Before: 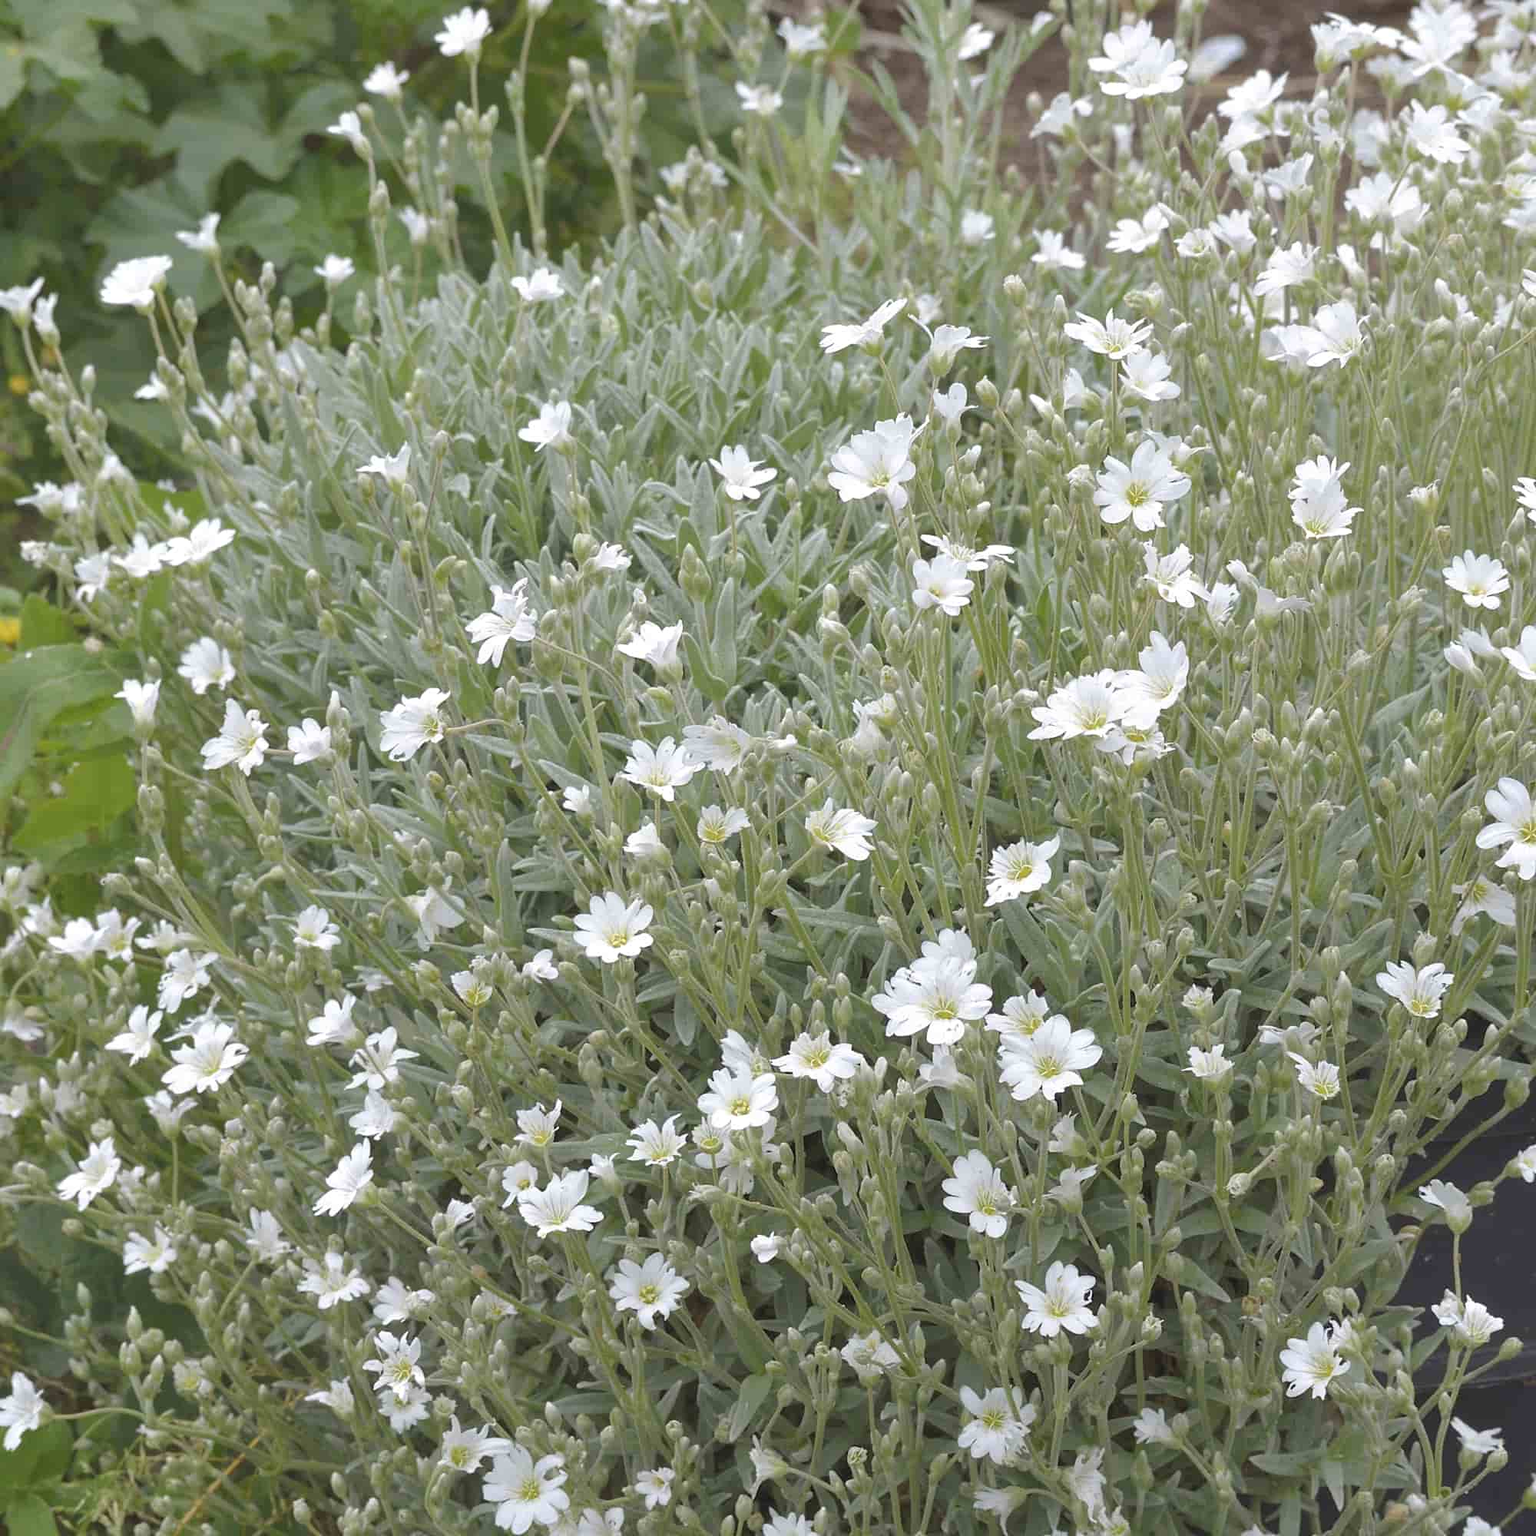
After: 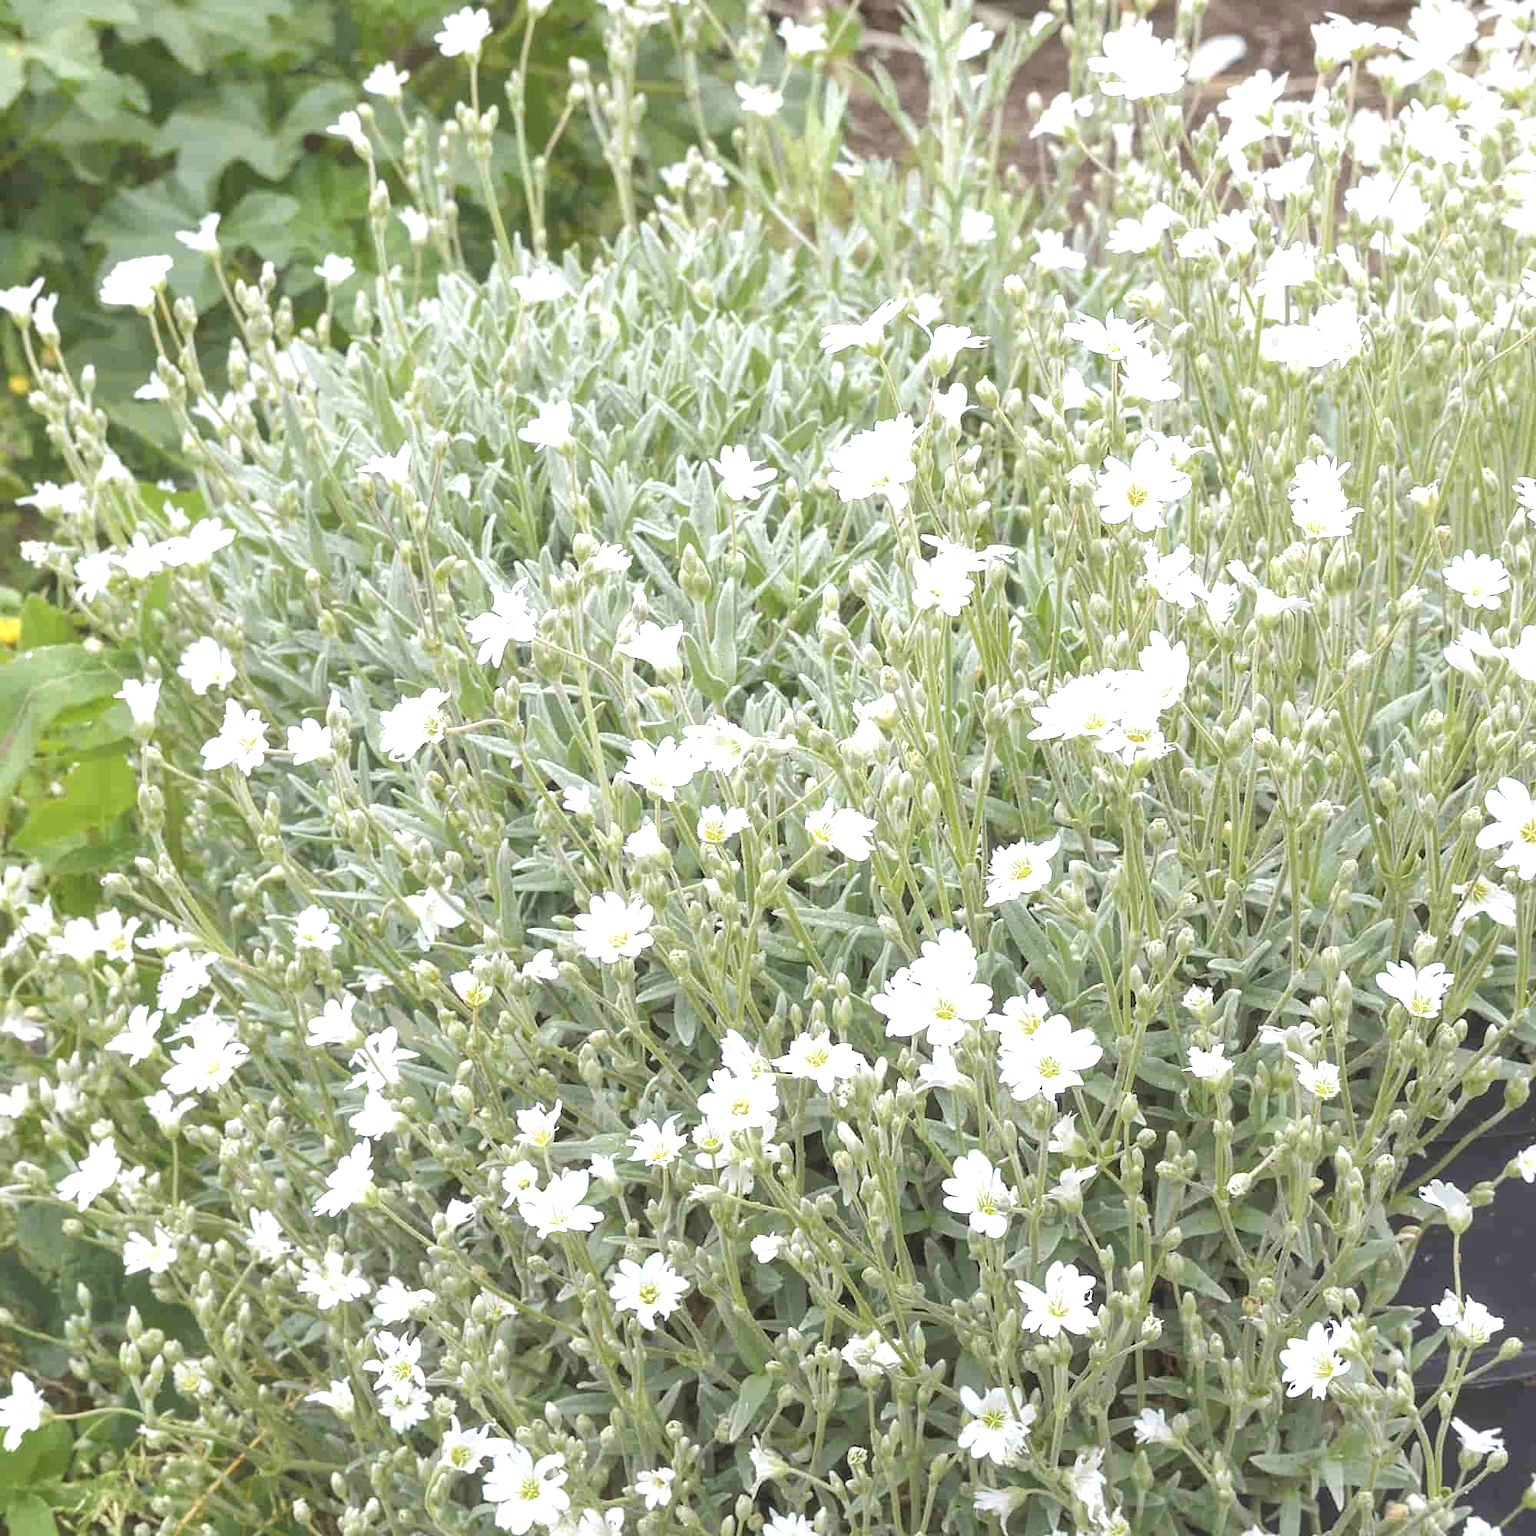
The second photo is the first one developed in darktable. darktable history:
exposure: black level correction 0, exposure 0.953 EV, compensate exposure bias true, compensate highlight preservation false
local contrast: on, module defaults
